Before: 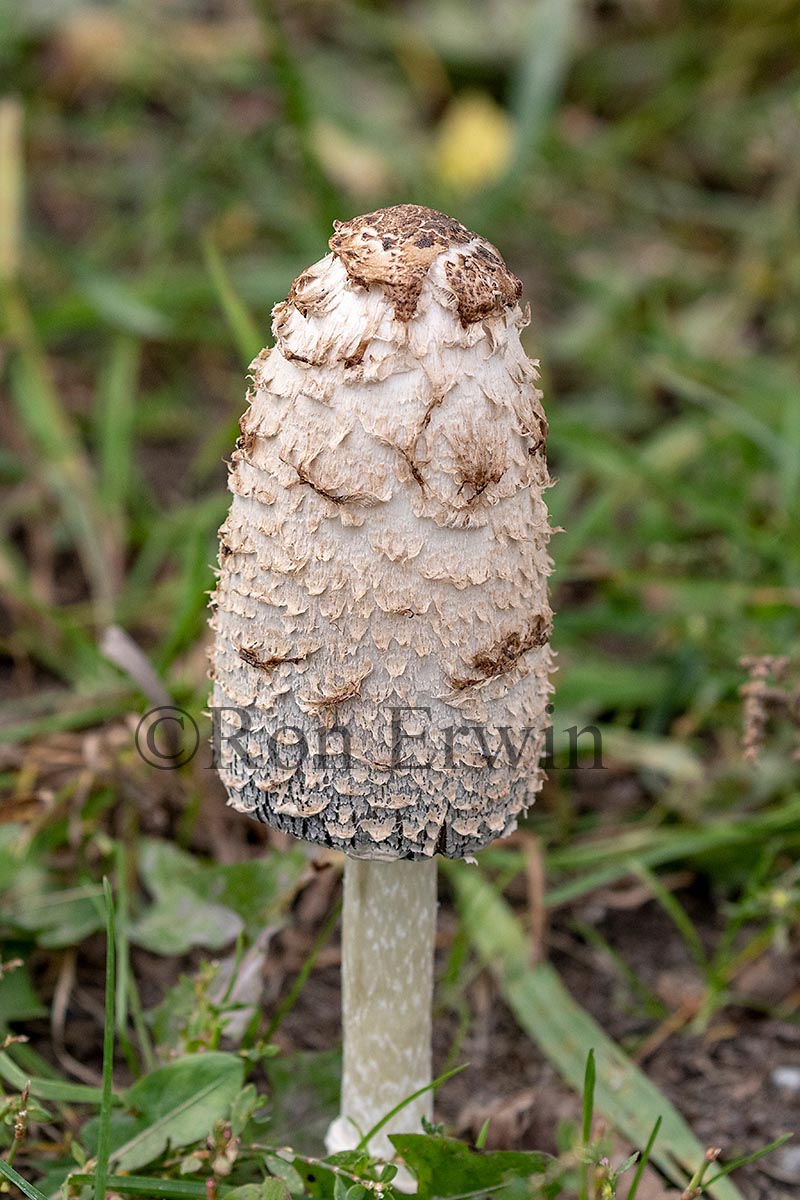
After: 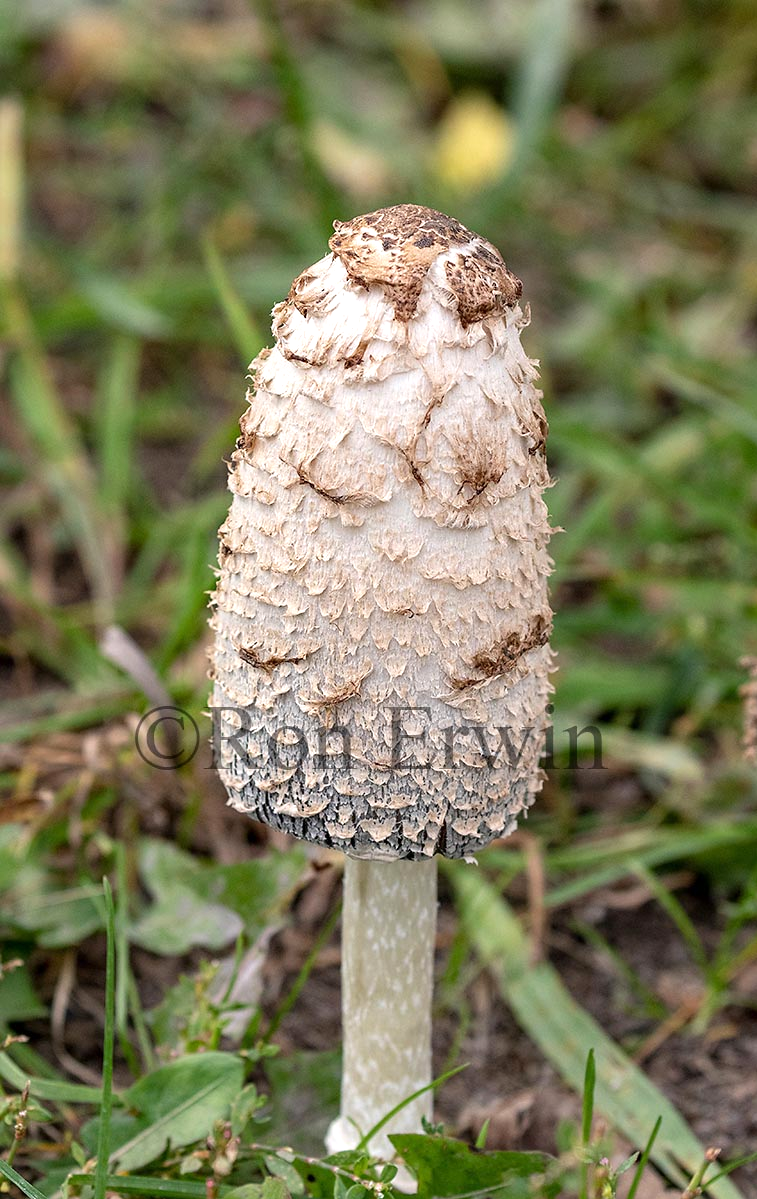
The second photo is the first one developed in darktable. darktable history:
crop and rotate: right 5.265%
exposure: exposure 0.295 EV, compensate highlight preservation false
shadows and highlights: radius 95, shadows -13.64, white point adjustment 0.194, highlights 32.78, compress 48.3%, soften with gaussian
